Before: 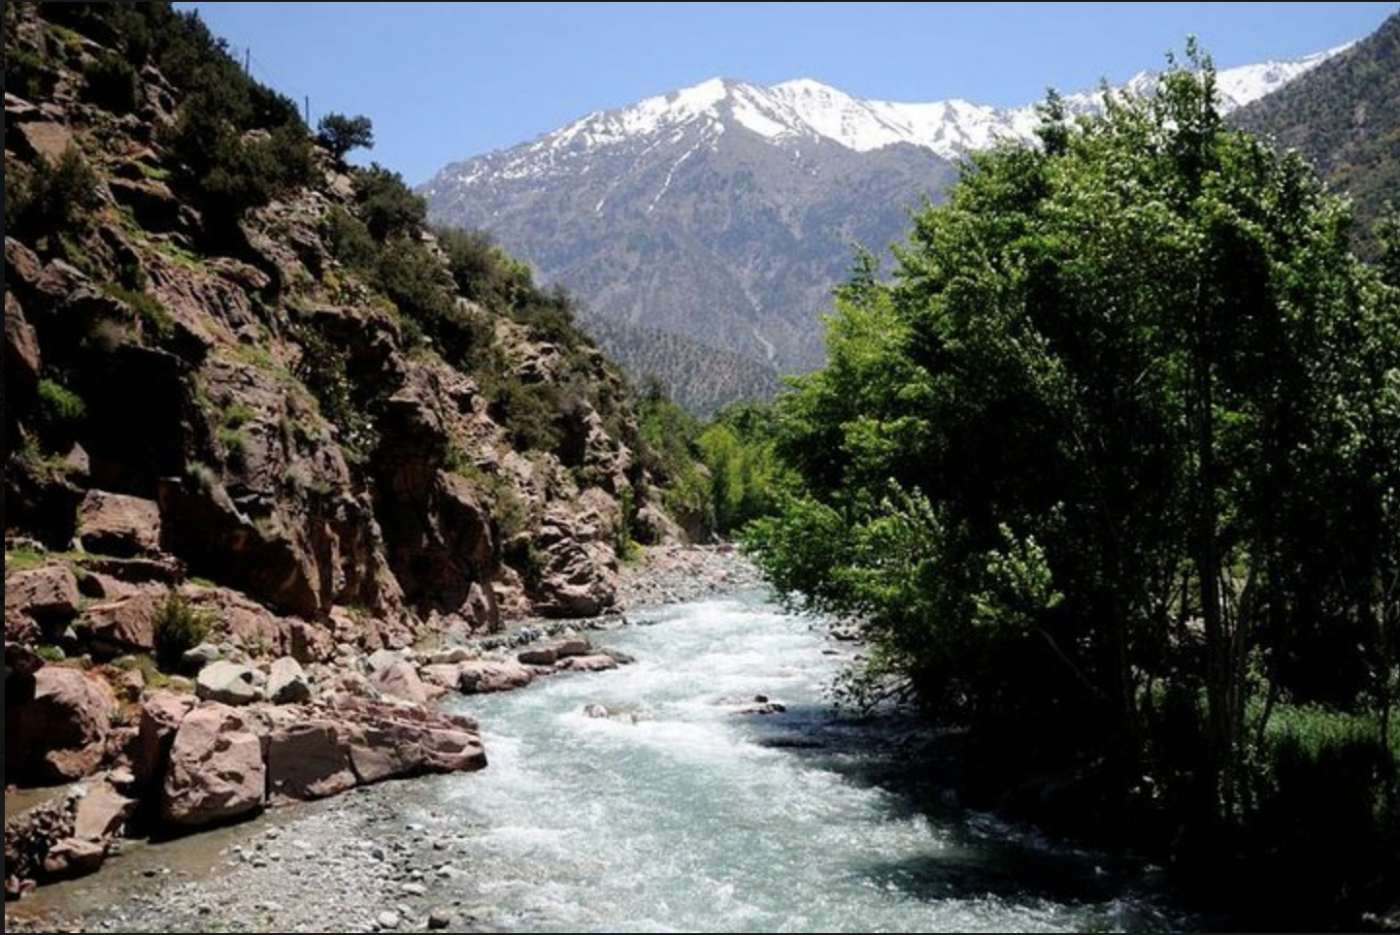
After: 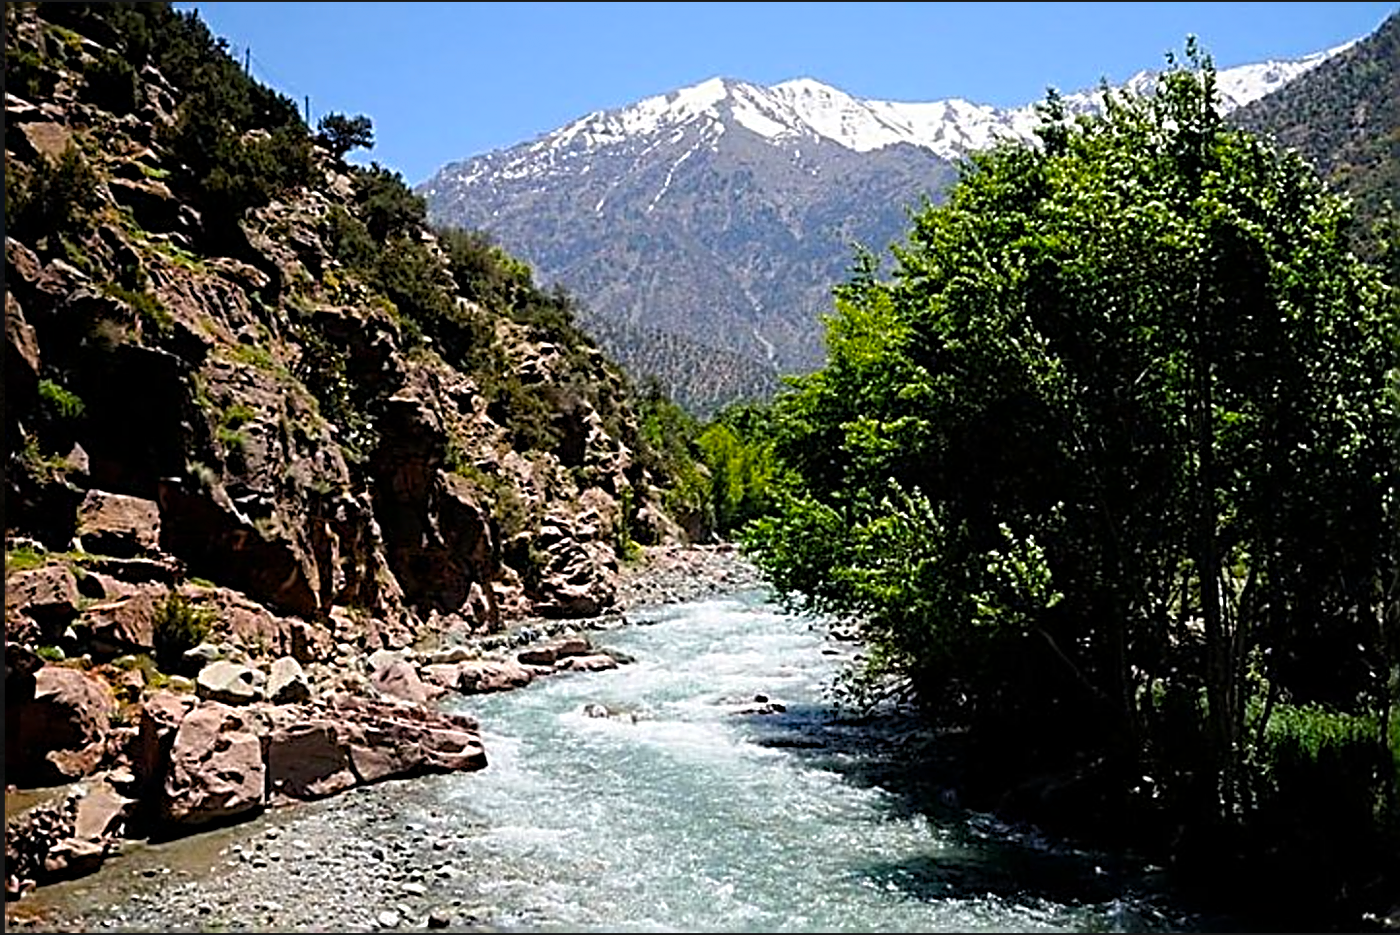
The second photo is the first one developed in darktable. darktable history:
sharpen: radius 3.158, amount 1.731
color balance rgb: linear chroma grading › global chroma 15%, perceptual saturation grading › global saturation 30%
